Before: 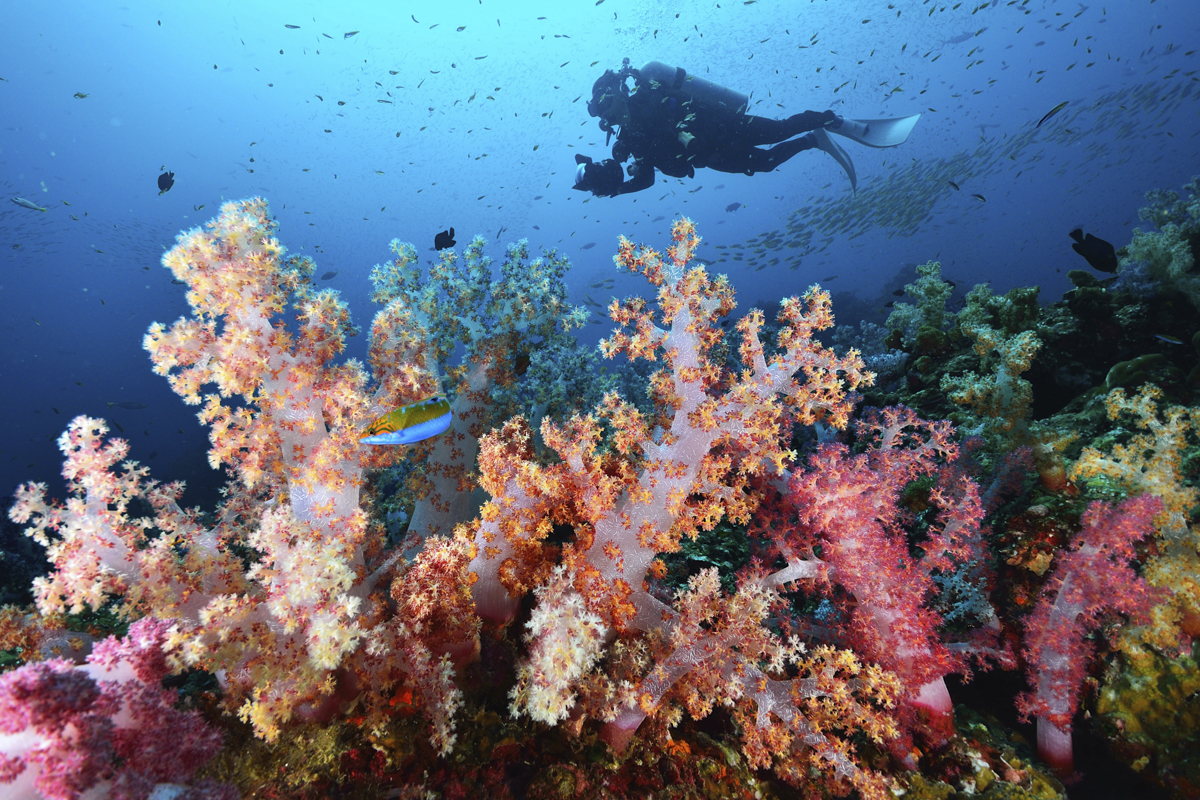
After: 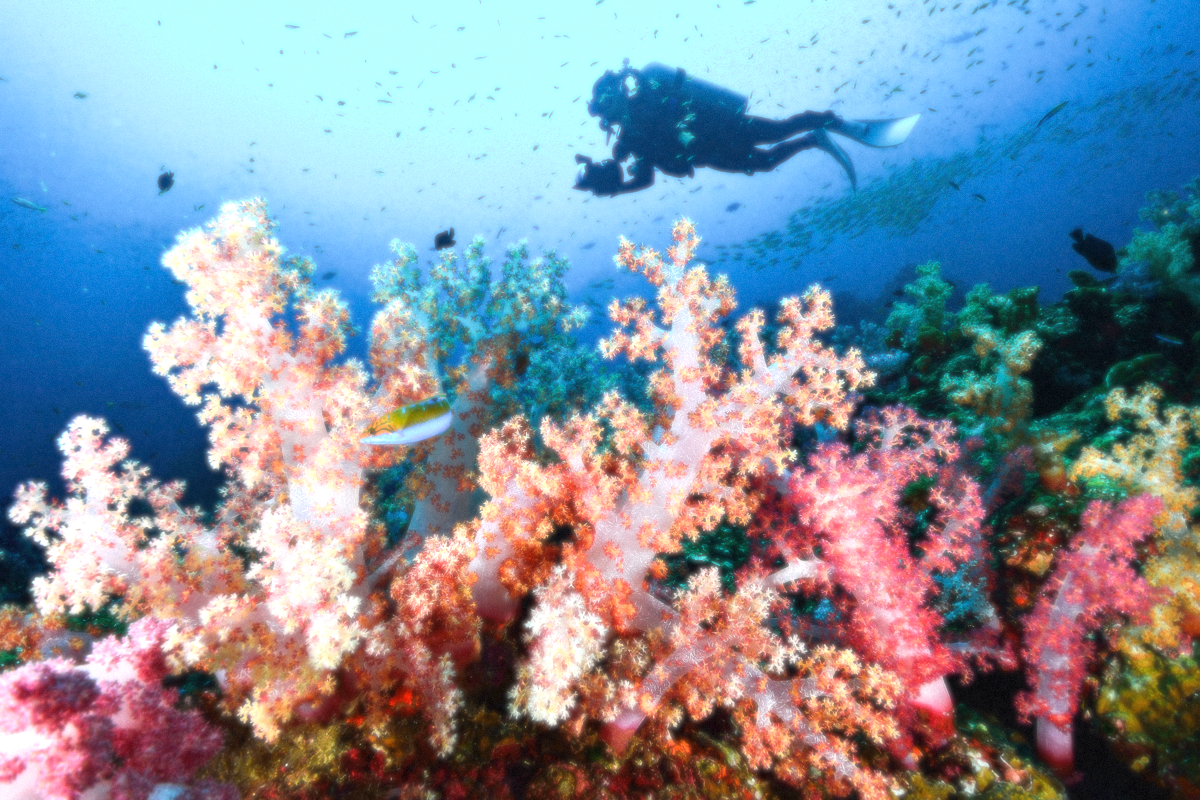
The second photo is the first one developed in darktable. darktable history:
exposure: black level correction 0, exposure 0.7 EV, compensate exposure bias true, compensate highlight preservation false
grain: mid-tones bias 0%
soften: size 8.67%, mix 49%
